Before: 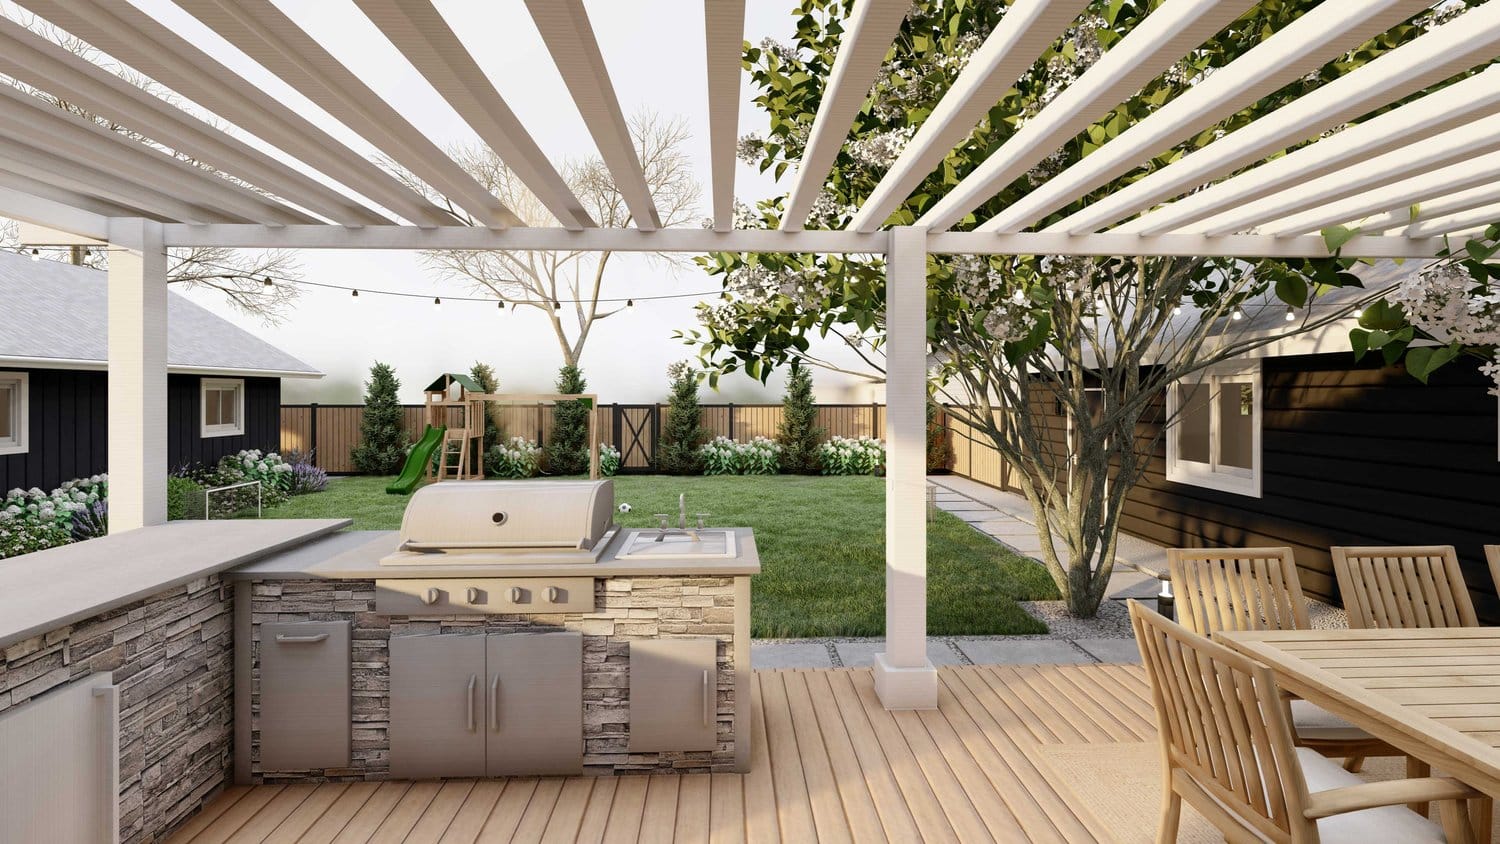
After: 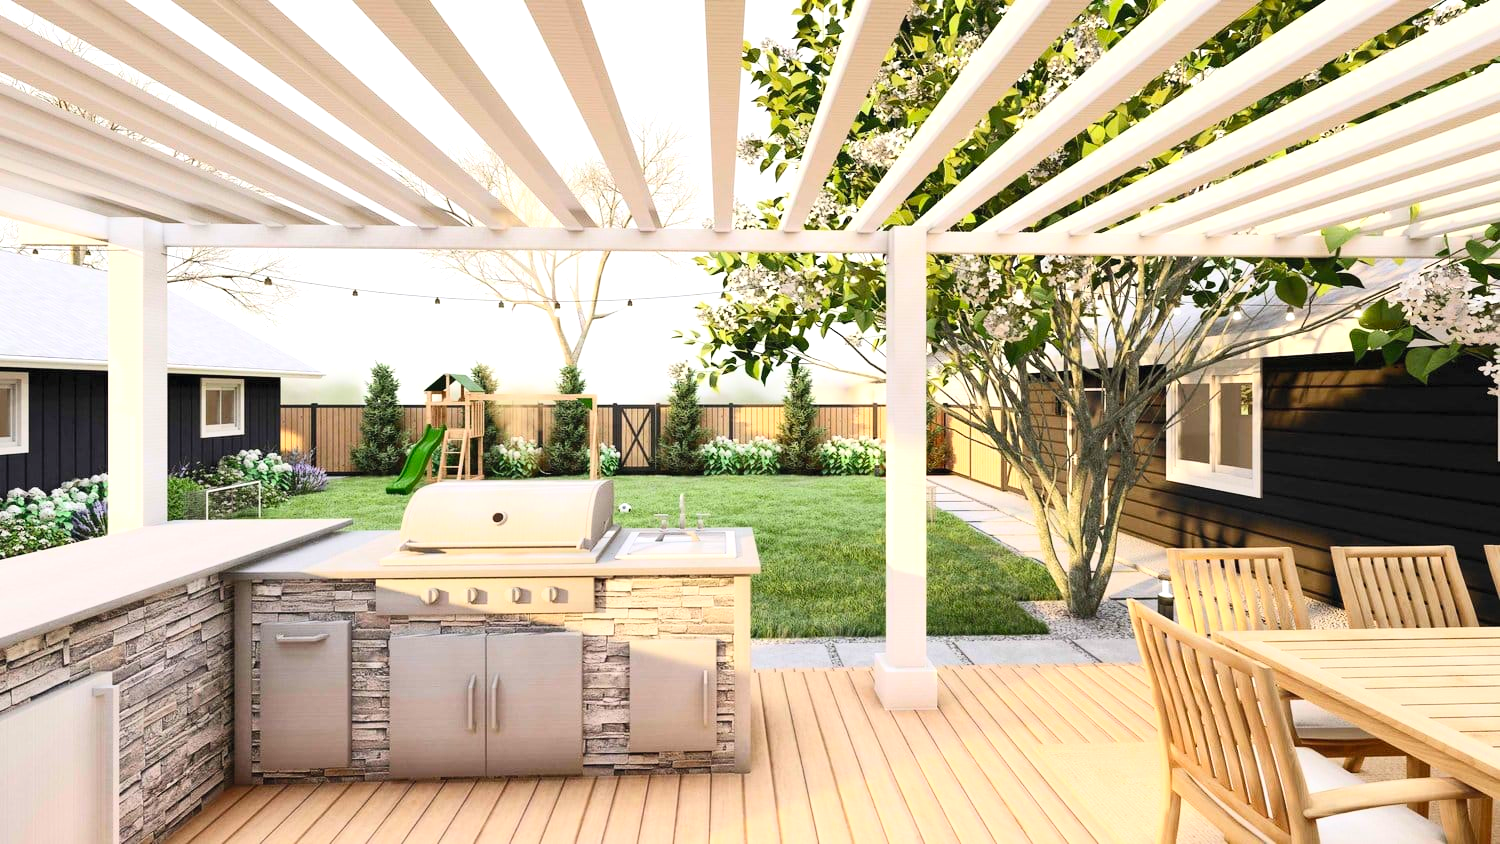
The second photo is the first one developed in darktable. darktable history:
exposure: black level correction 0, exposure 0.499 EV, compensate exposure bias true, compensate highlight preservation false
contrast brightness saturation: contrast 0.238, brightness 0.252, saturation 0.382
